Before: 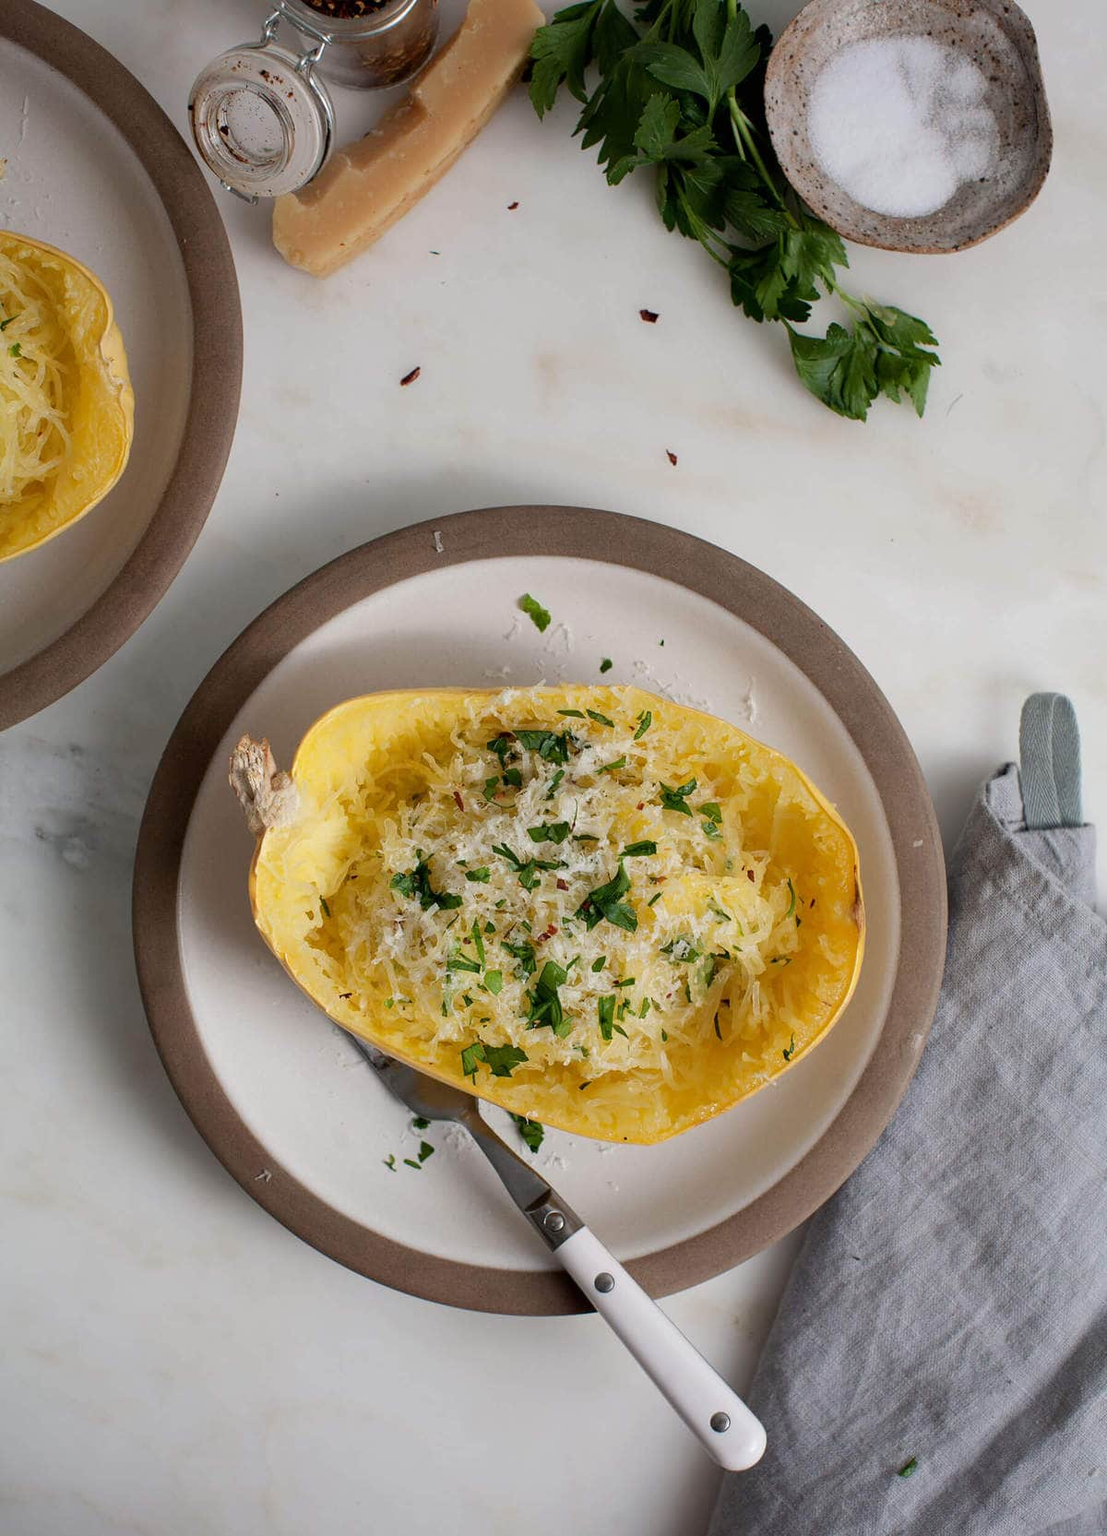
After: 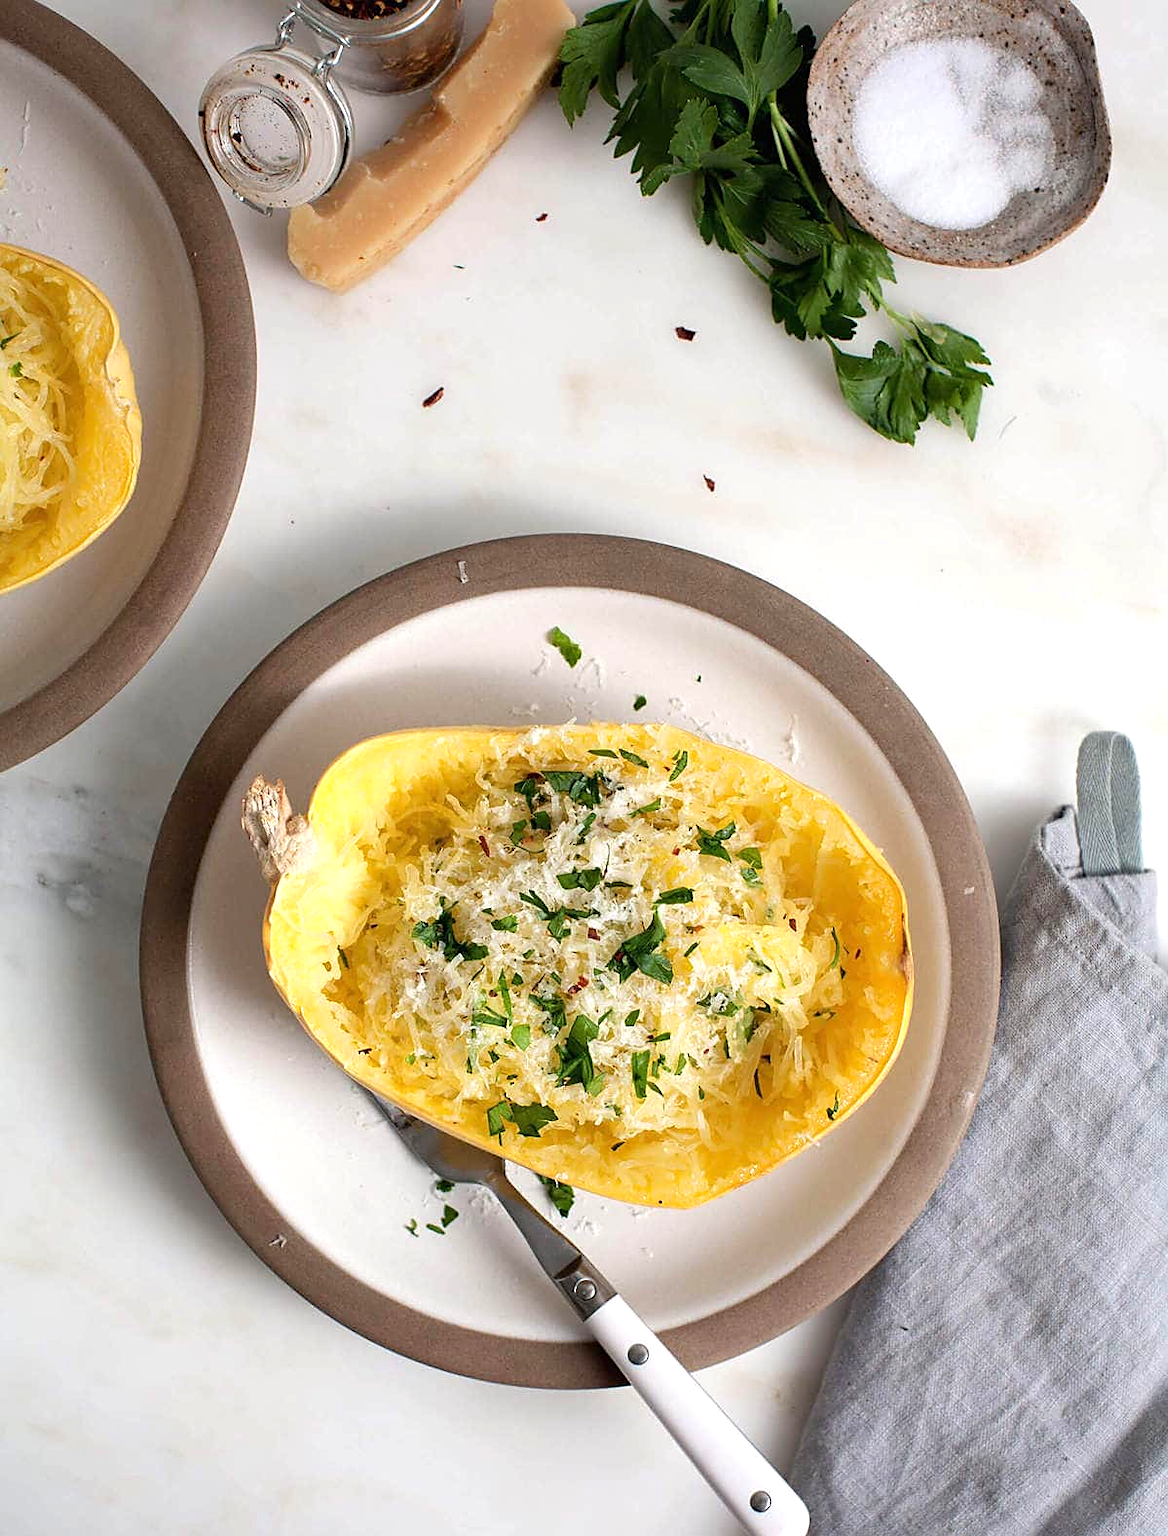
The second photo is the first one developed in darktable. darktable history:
sharpen: radius 1.864, amount 0.408, threshold 1.297
crop and rotate: top 0.011%, bottom 5.224%
exposure: black level correction 0, exposure 0.693 EV, compensate exposure bias true, compensate highlight preservation false
contrast equalizer: octaves 7, y [[0.515 ×6], [0.507 ×6], [0.425 ×6], [0 ×6], [0 ×6]], mix 0.147
